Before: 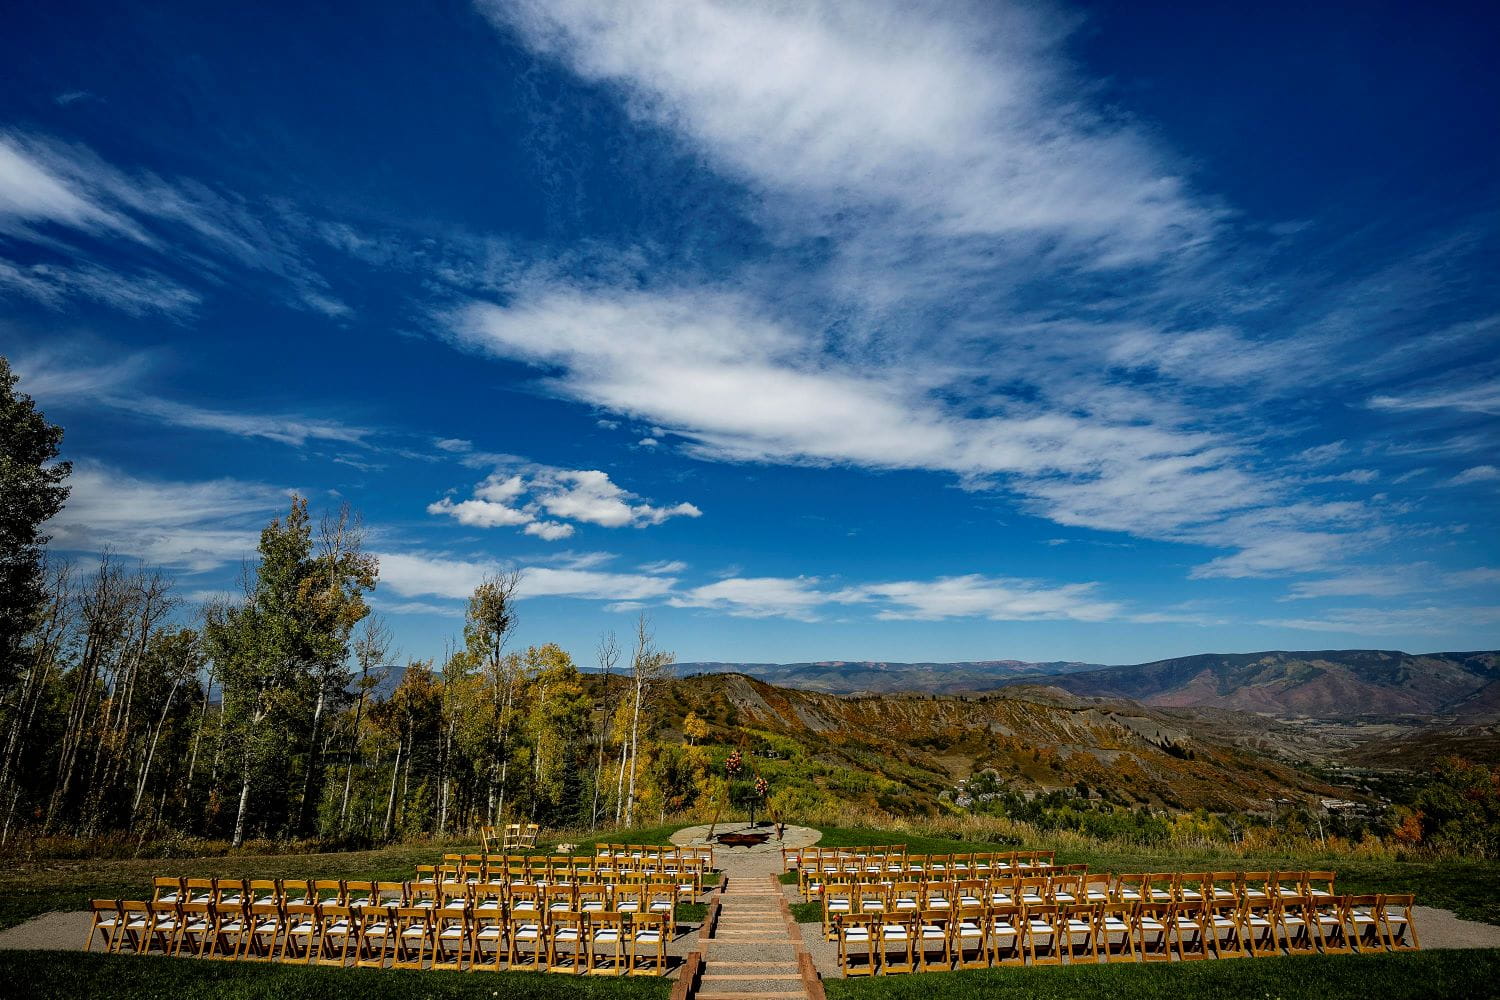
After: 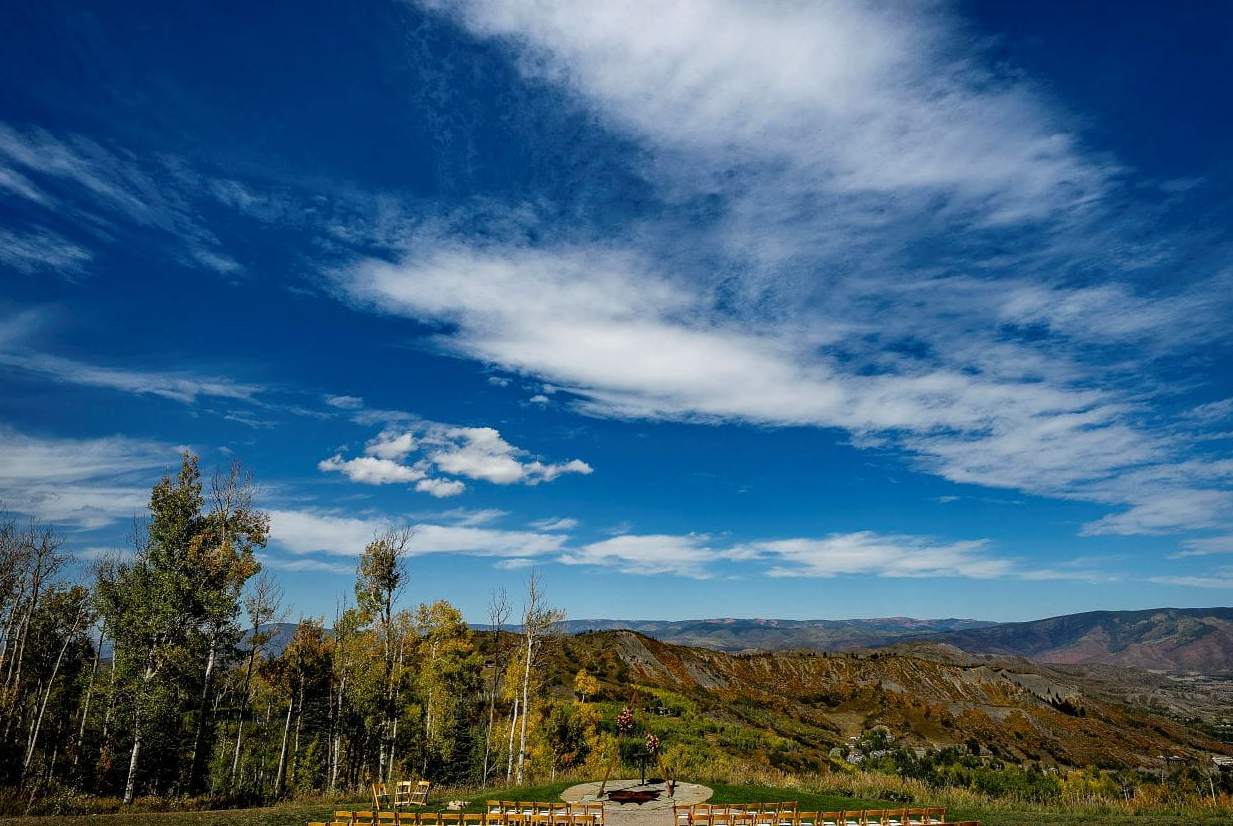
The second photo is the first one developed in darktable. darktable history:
crop and rotate: left 7.281%, top 4.364%, right 10.511%, bottom 13.004%
